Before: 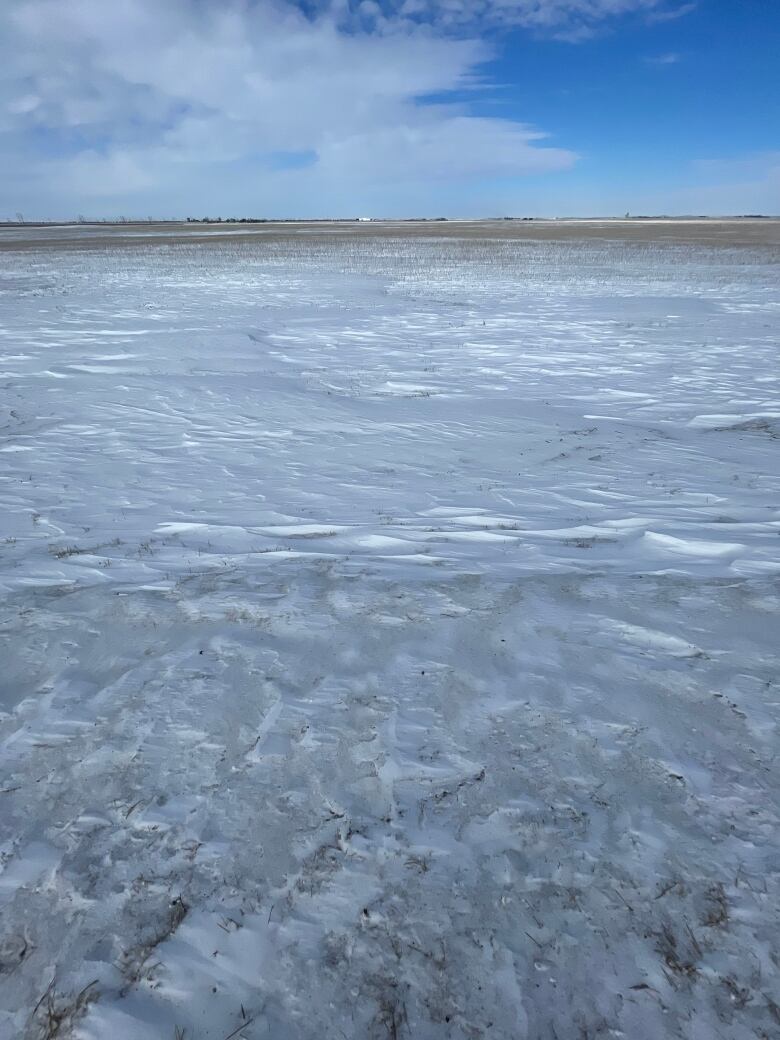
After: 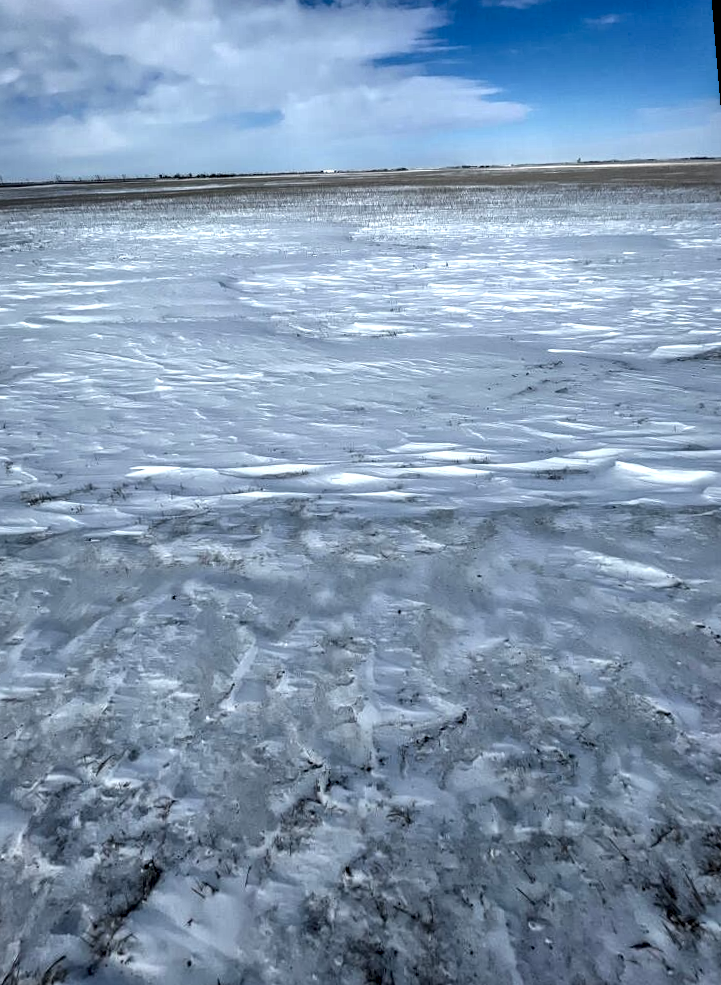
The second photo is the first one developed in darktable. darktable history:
rotate and perspective: rotation -1.68°, lens shift (vertical) -0.146, crop left 0.049, crop right 0.912, crop top 0.032, crop bottom 0.96
local contrast: detail 203%
